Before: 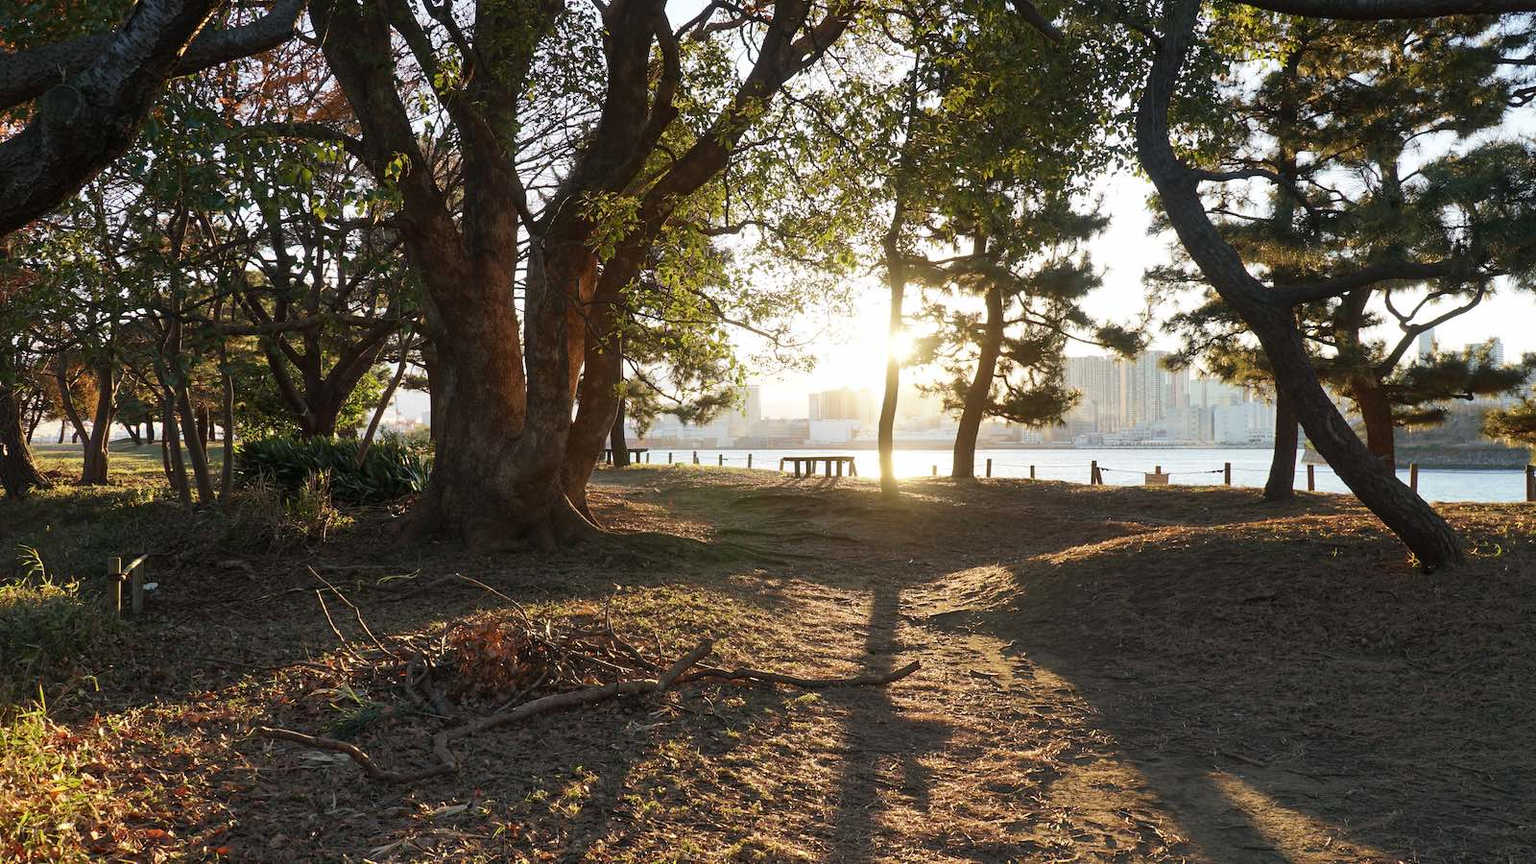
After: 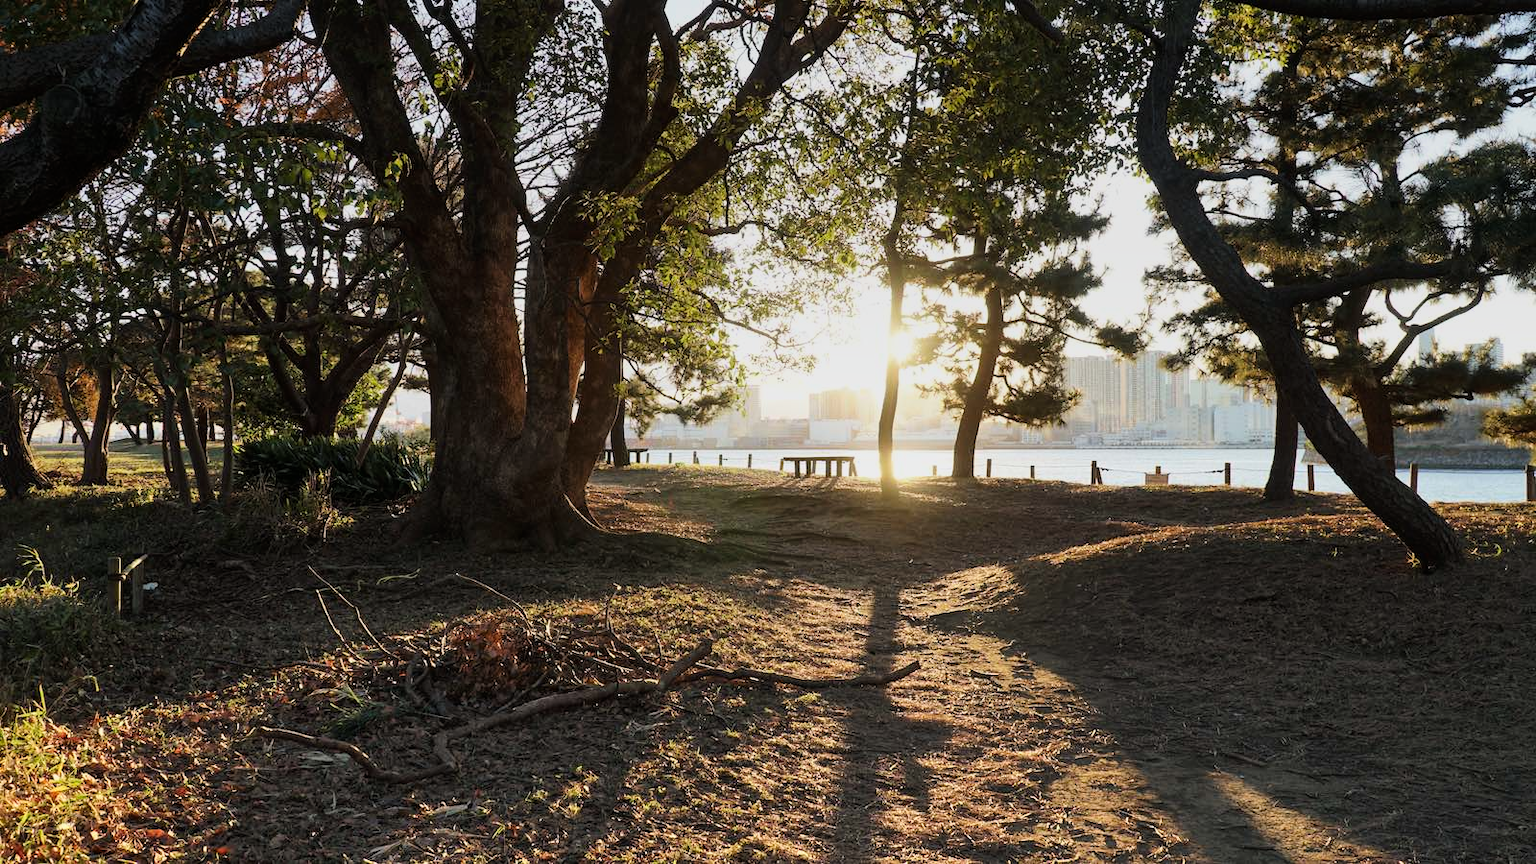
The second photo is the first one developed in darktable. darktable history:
tone curve: curves: ch0 [(0, 0) (0.004, 0.001) (0.133, 0.112) (0.325, 0.362) (0.832, 0.893) (1, 1)], color space Lab, linked channels, preserve colors none
color correction: highlights a* -0.182, highlights b* -0.124
graduated density: rotation 5.63°, offset 76.9
